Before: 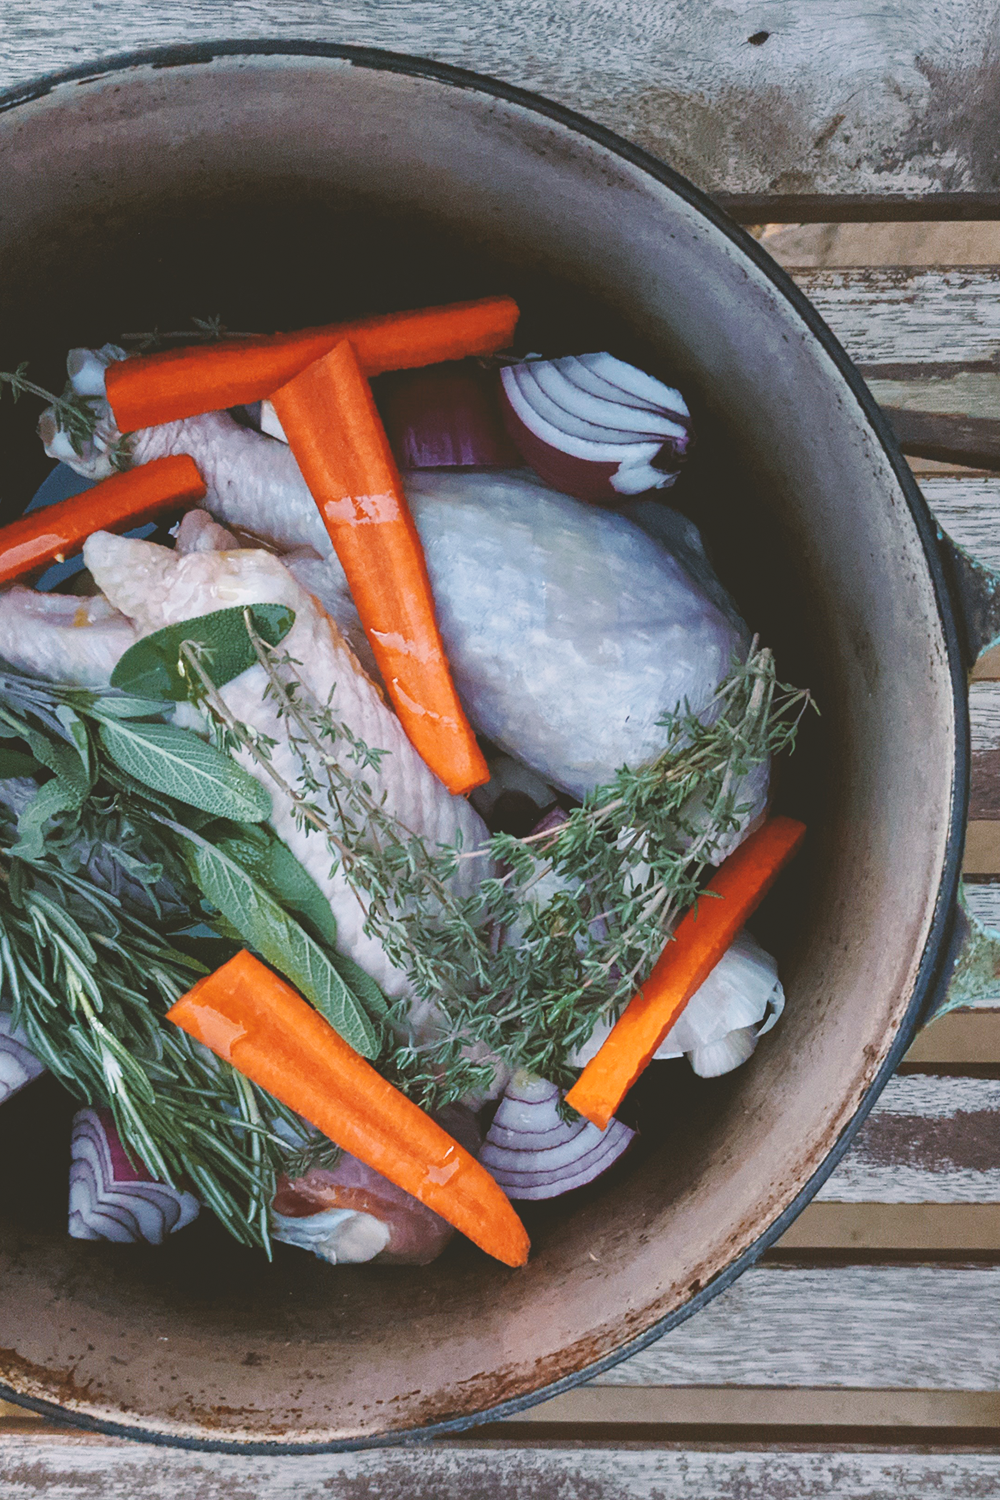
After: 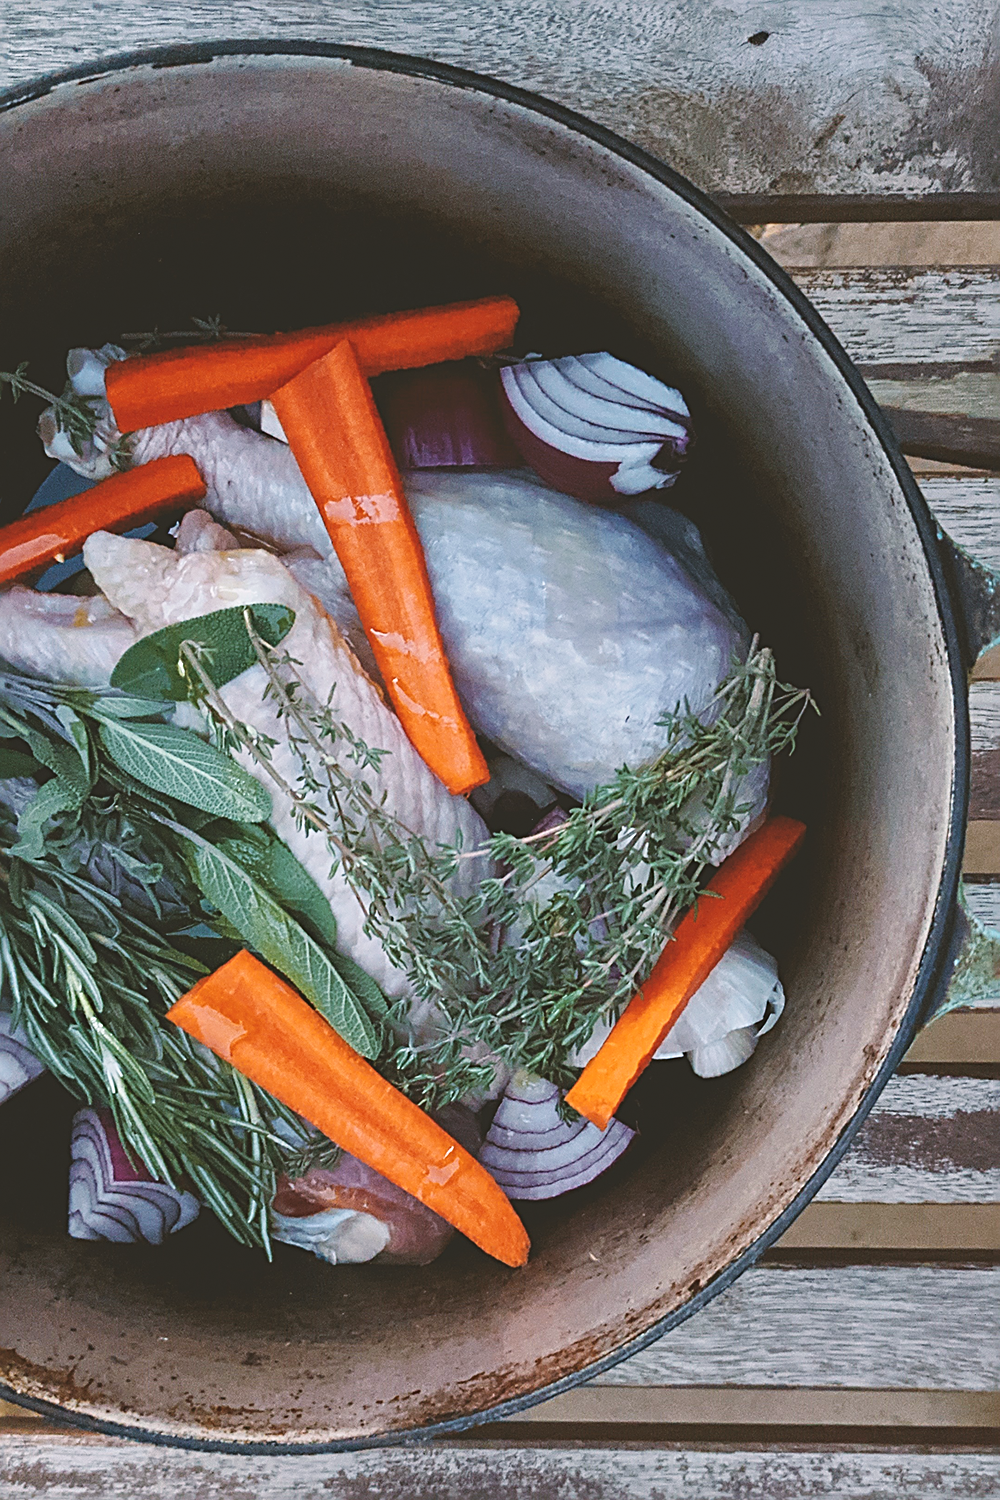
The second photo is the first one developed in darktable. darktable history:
sharpen: radius 2.549, amount 0.64
